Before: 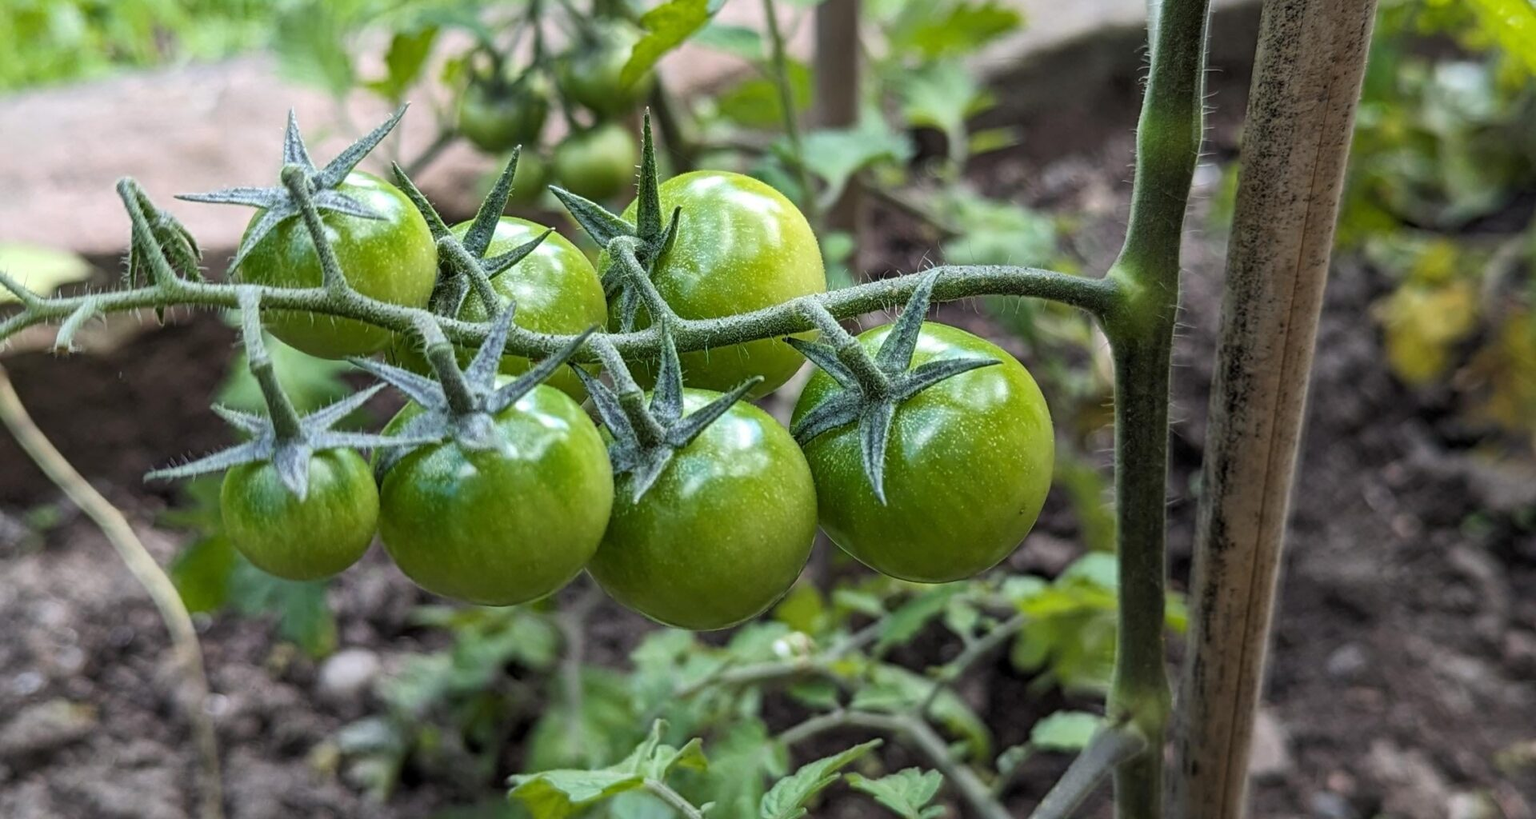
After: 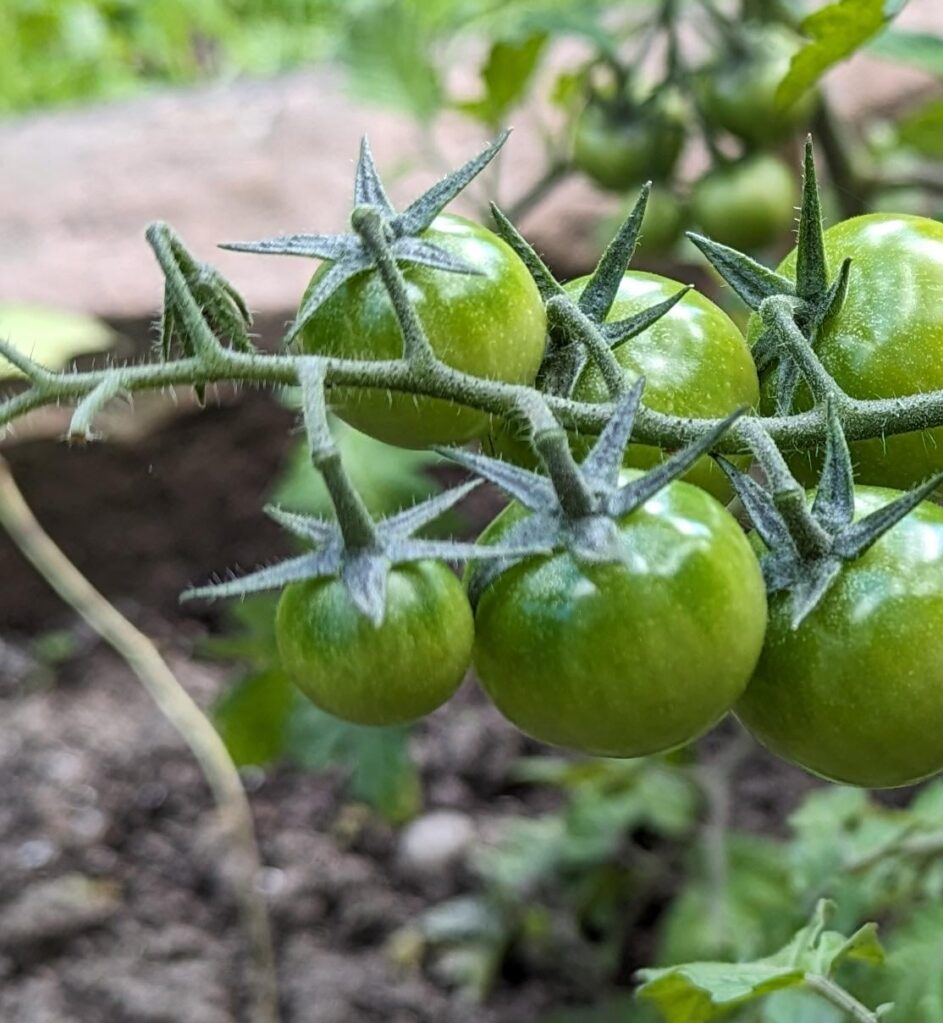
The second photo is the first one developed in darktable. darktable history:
exposure: compensate highlight preservation false
crop and rotate: left 0%, top 0%, right 50.845%
